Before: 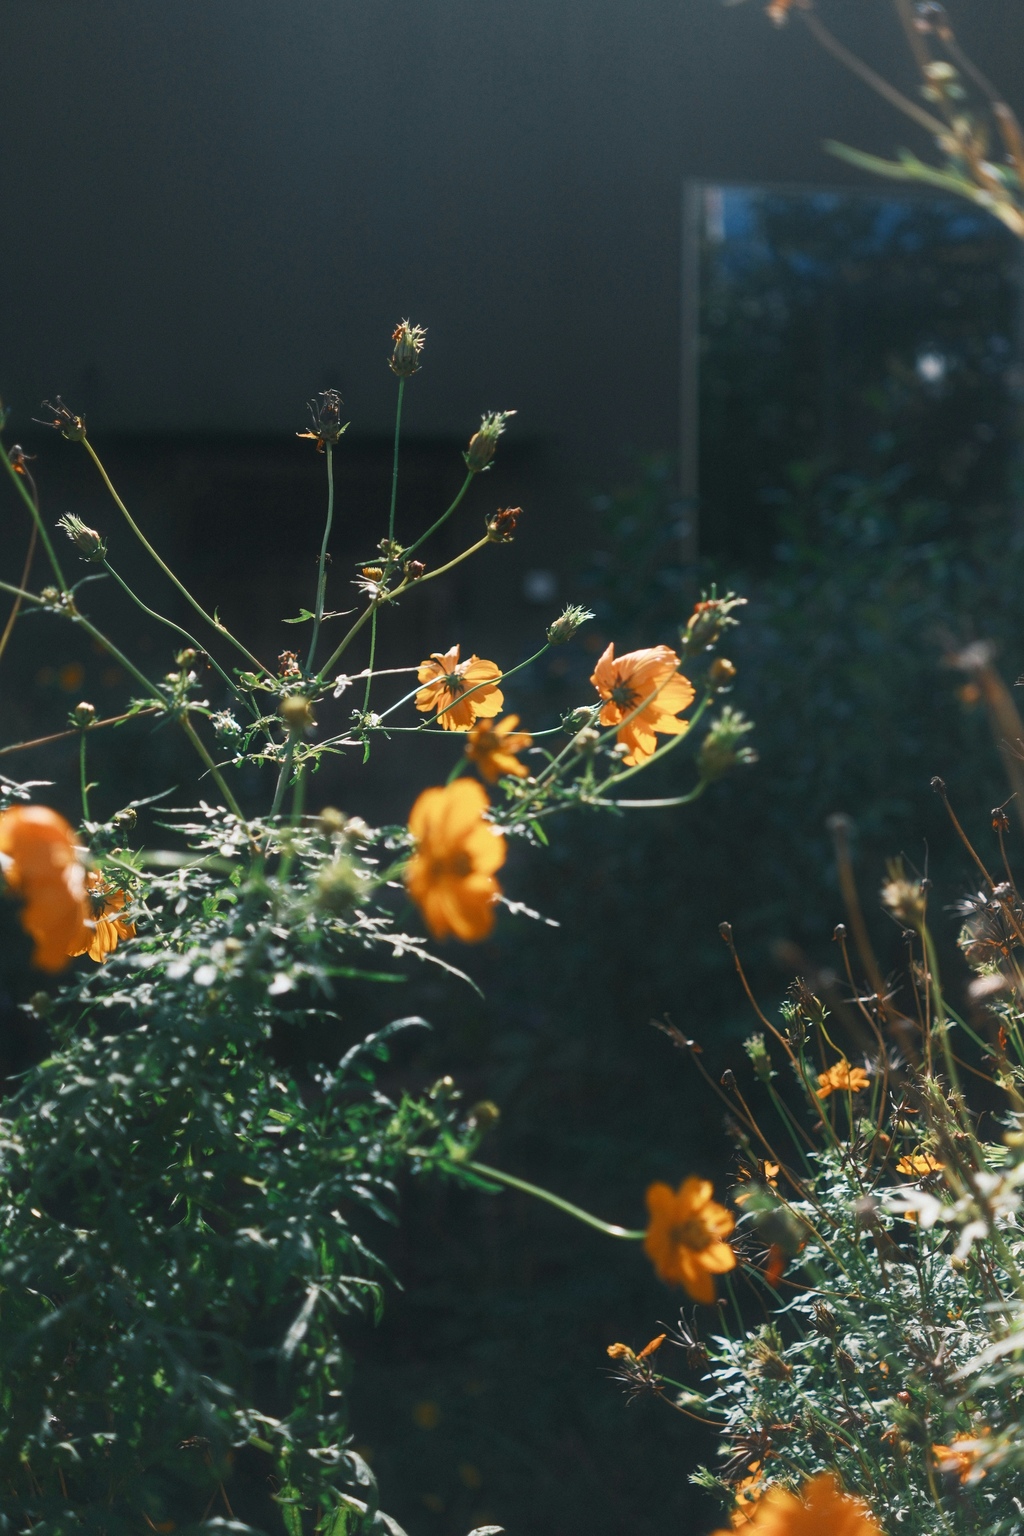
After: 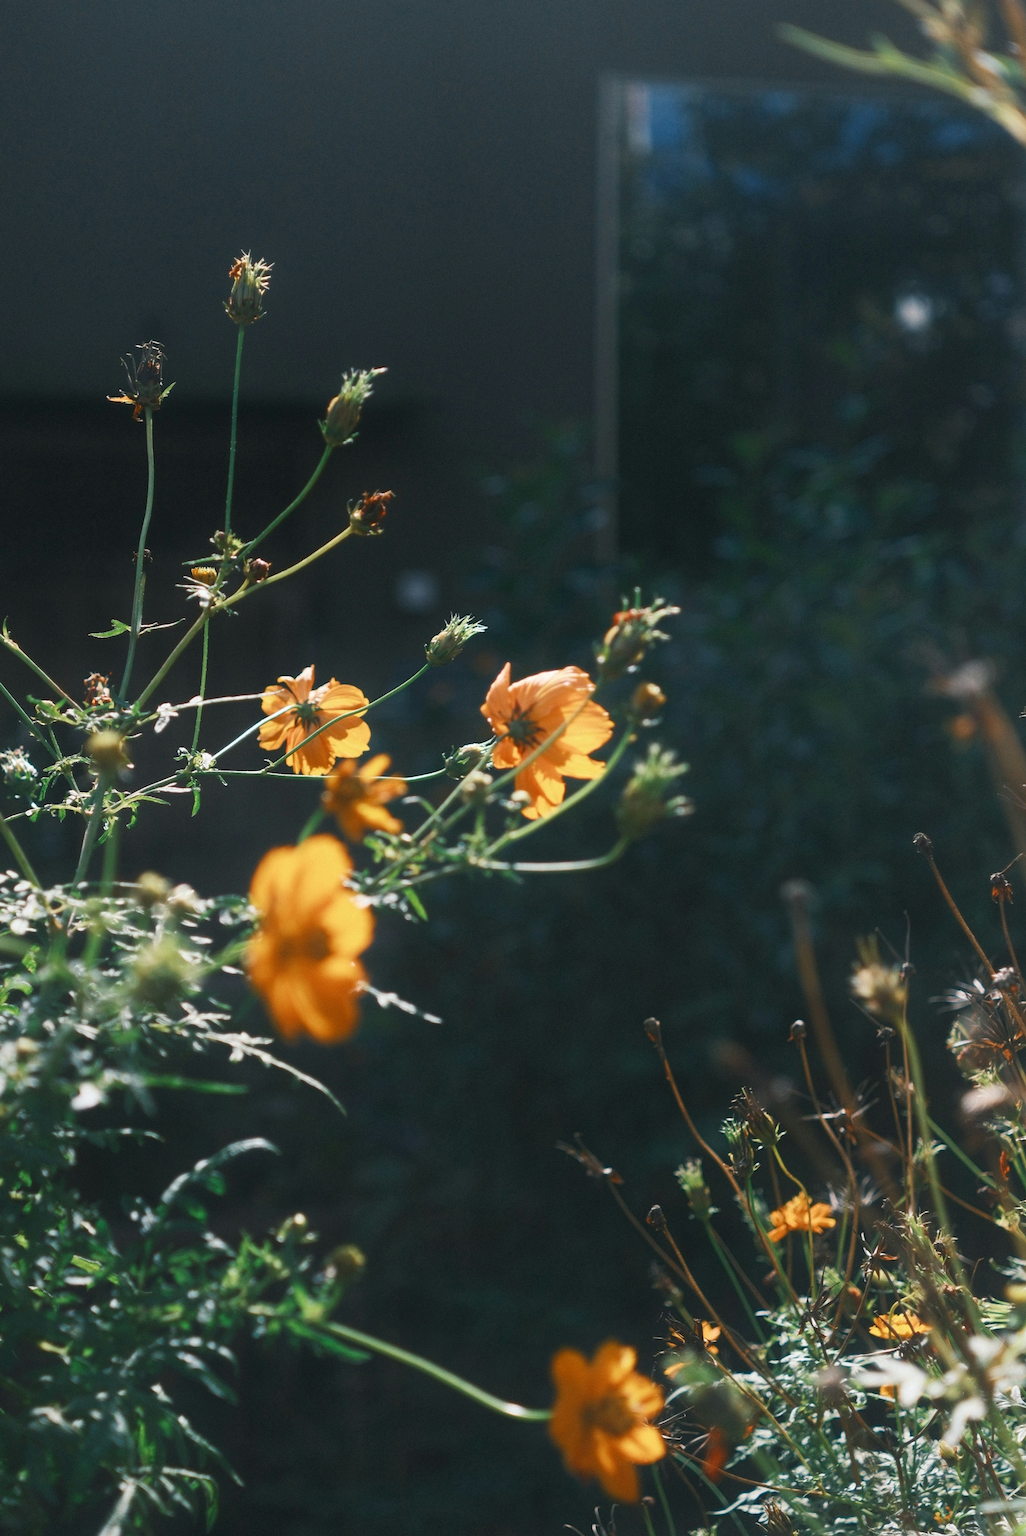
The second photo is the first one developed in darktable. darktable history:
crop and rotate: left 20.74%, top 7.912%, right 0.375%, bottom 13.378%
rotate and perspective: automatic cropping original format, crop left 0, crop top 0
